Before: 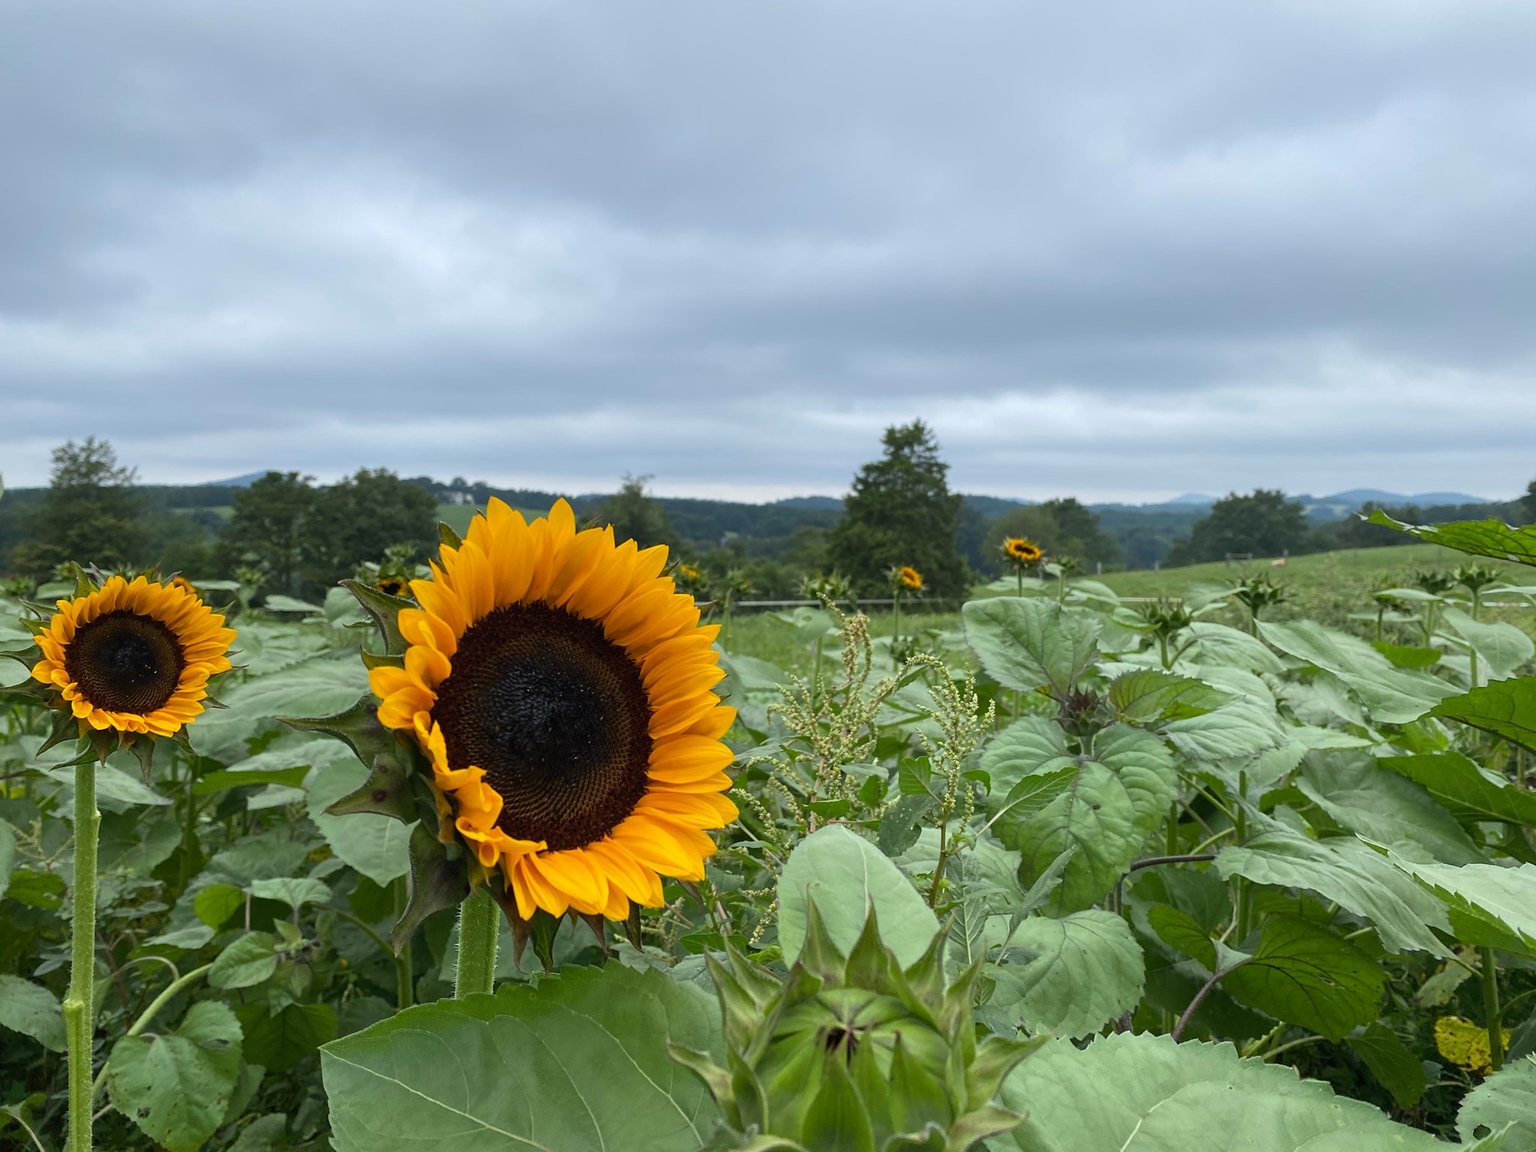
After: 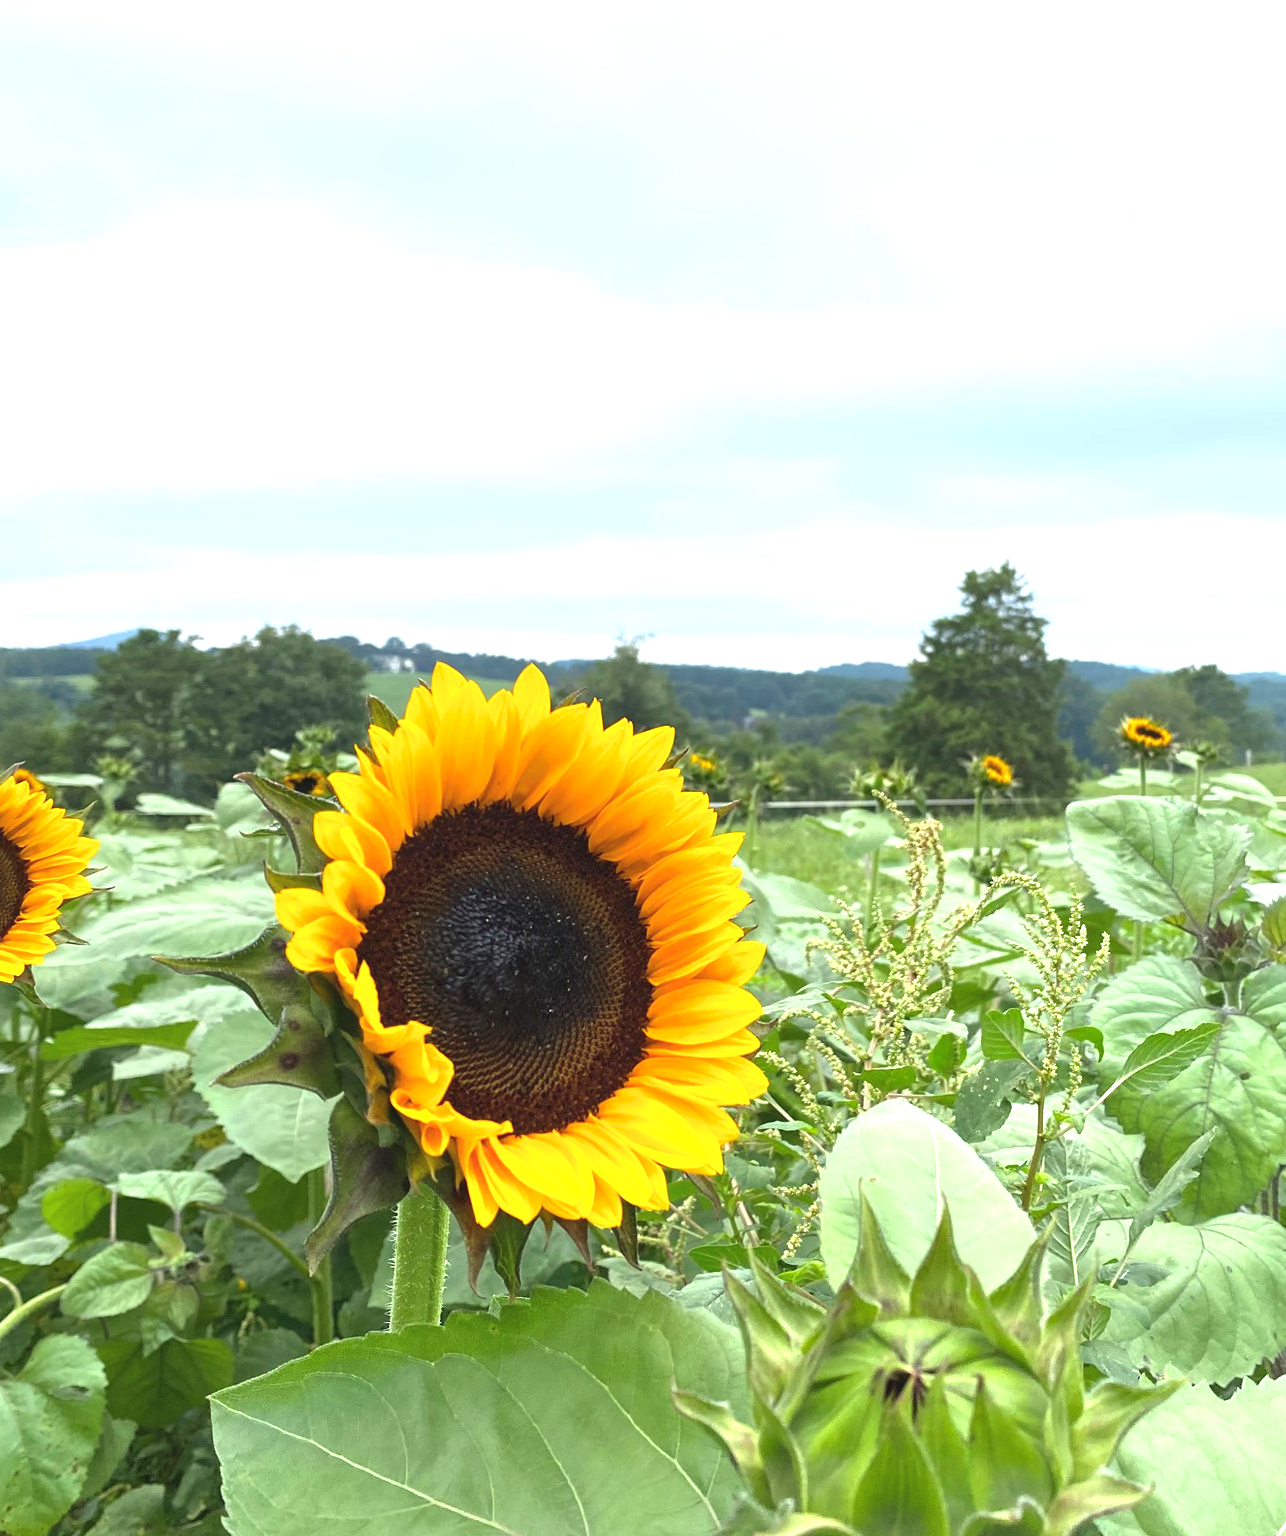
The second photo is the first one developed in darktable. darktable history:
exposure: black level correction -0.002, exposure 1.35 EV, compensate highlight preservation false
crop: left 10.644%, right 26.528%
shadows and highlights: shadows 25, highlights -25
